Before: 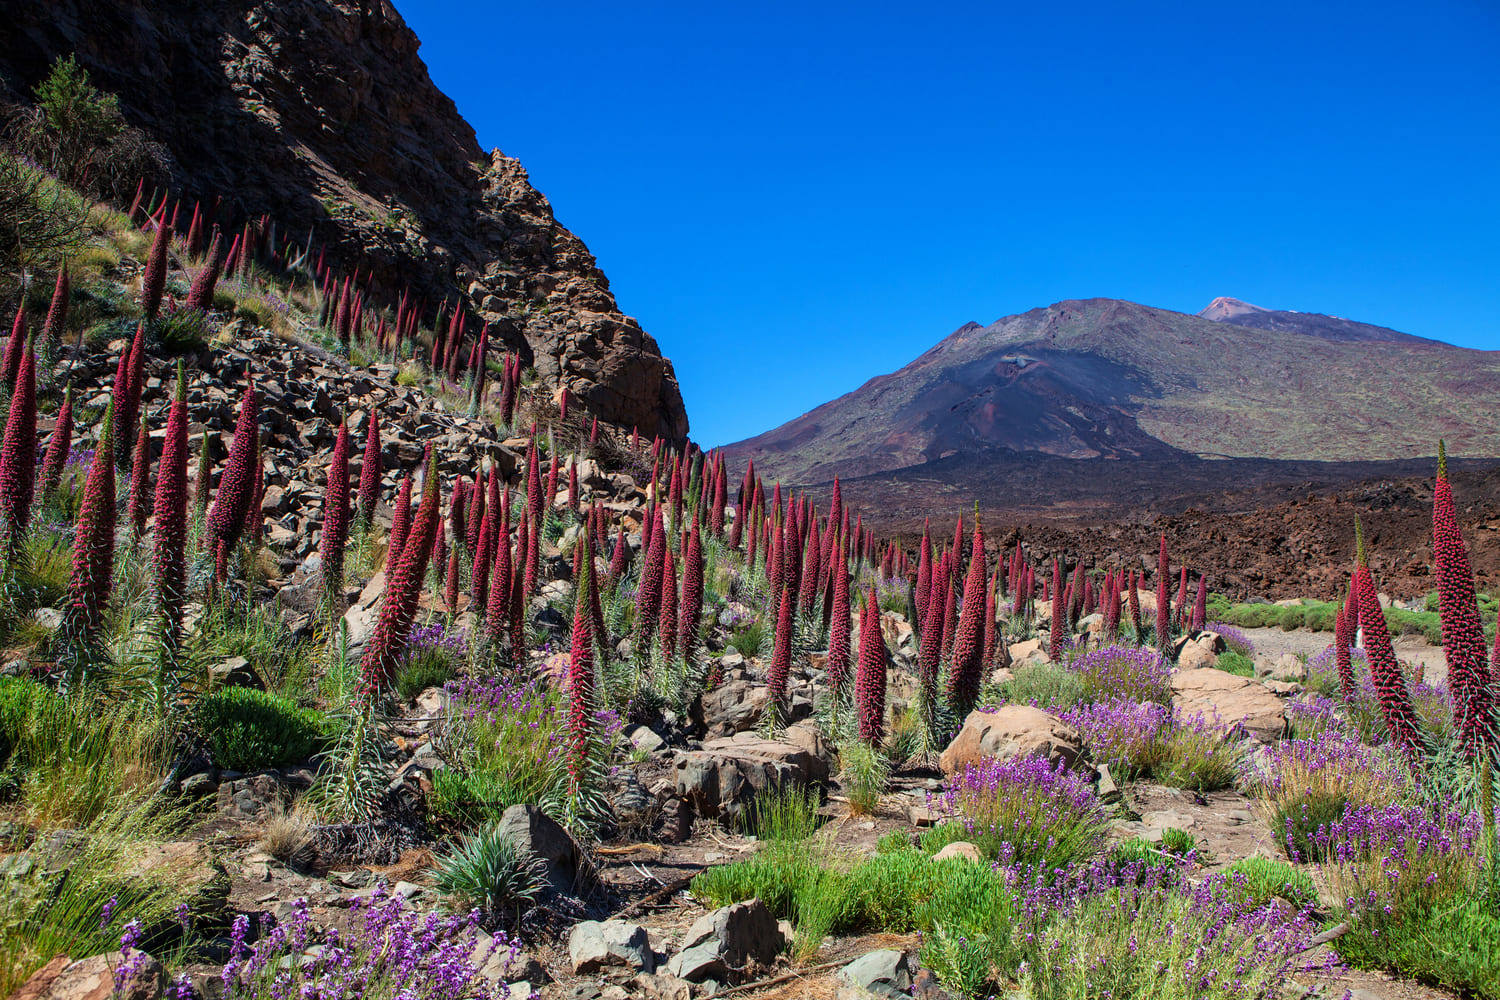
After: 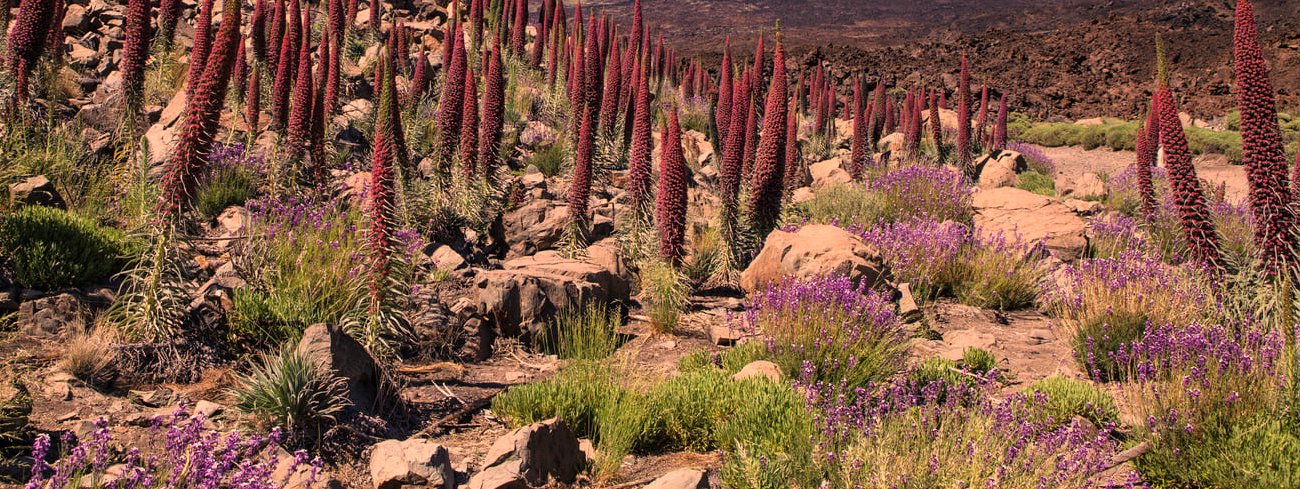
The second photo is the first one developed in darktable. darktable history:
rotate and perspective: automatic cropping off
crop and rotate: left 13.306%, top 48.129%, bottom 2.928%
color correction: highlights a* 40, highlights b* 40, saturation 0.69
